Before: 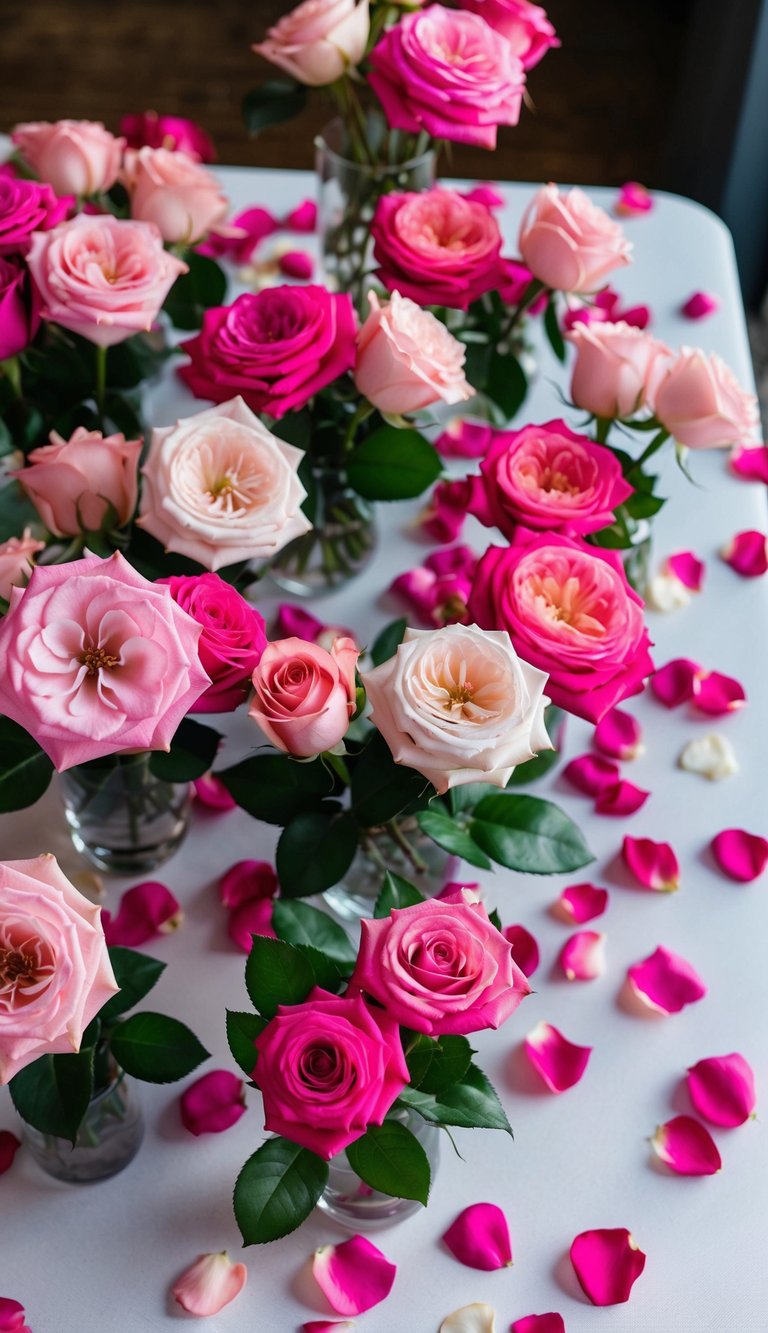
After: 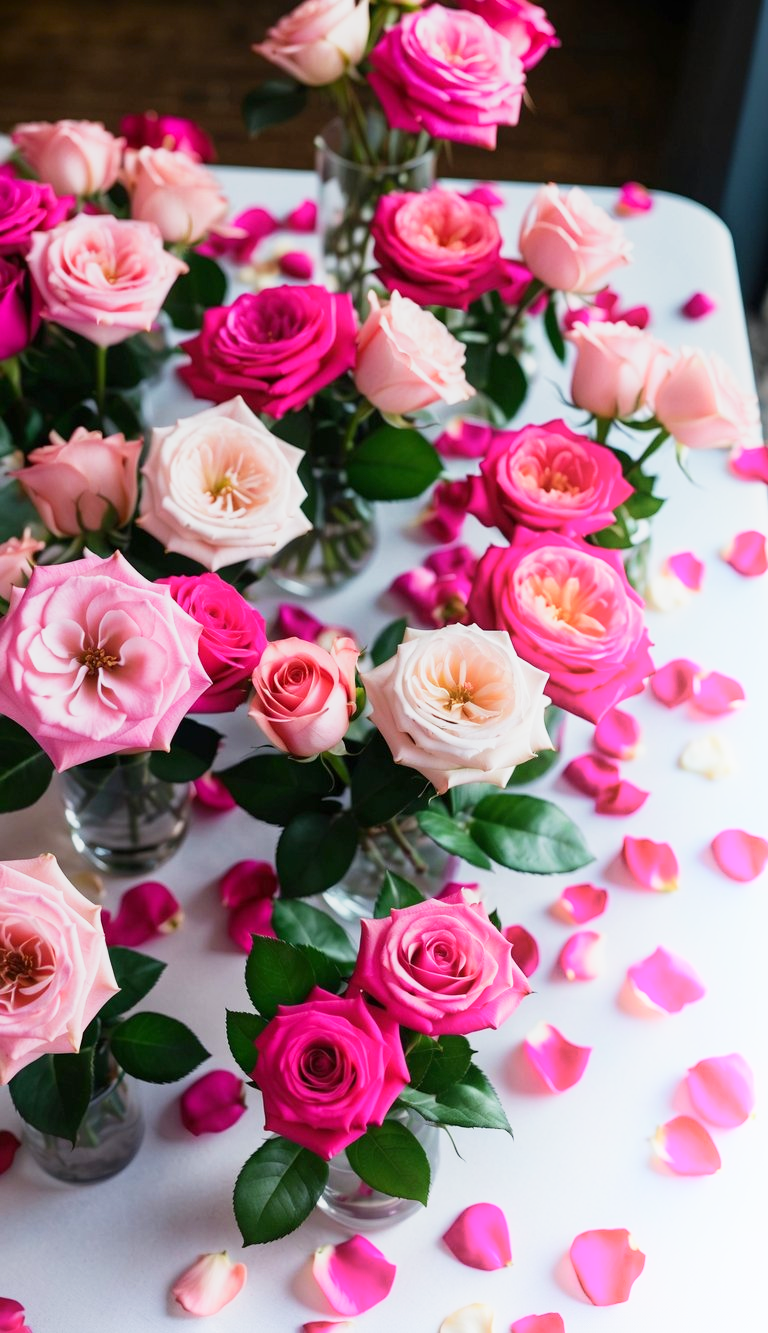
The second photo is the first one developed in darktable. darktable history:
base curve: curves: ch0 [(0, 0) (0.088, 0.125) (0.176, 0.251) (0.354, 0.501) (0.613, 0.749) (1, 0.877)], preserve colors none
shadows and highlights: shadows -55.48, highlights 84.72, soften with gaussian
